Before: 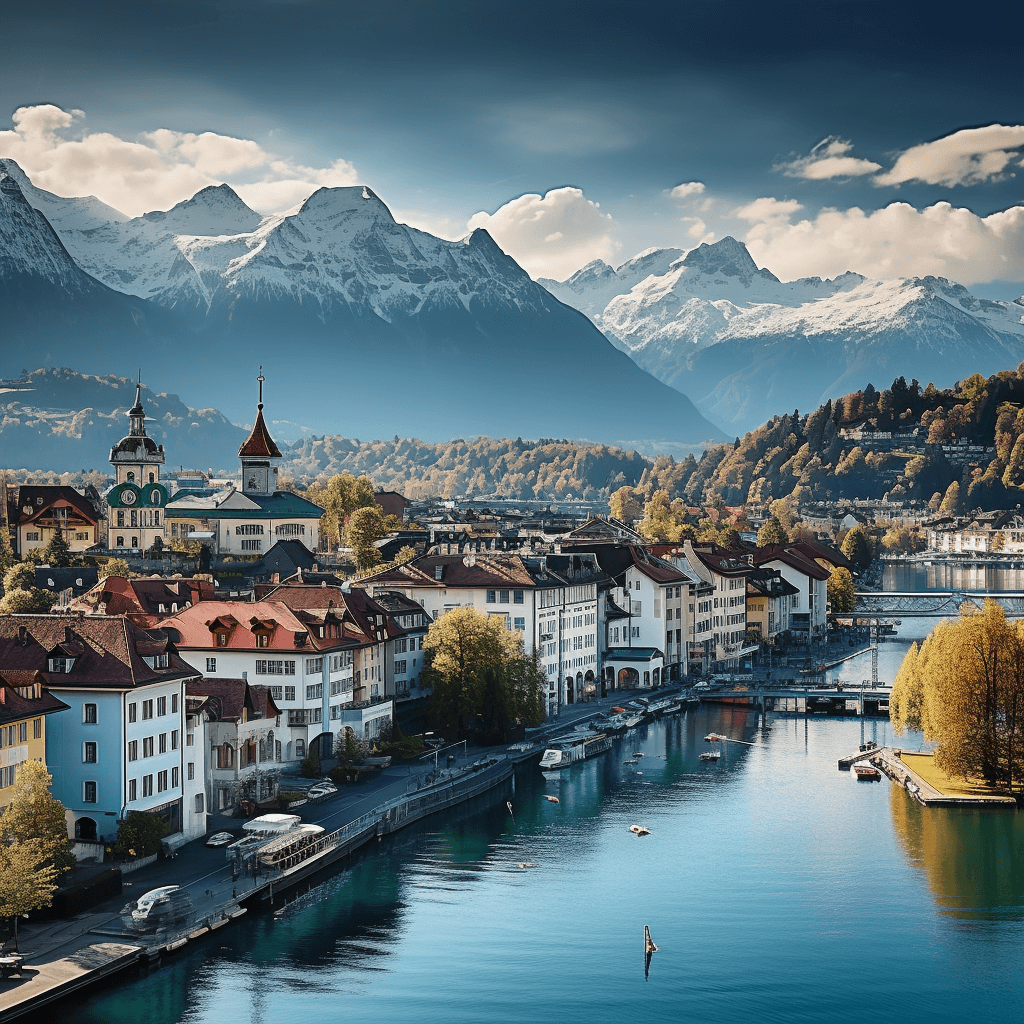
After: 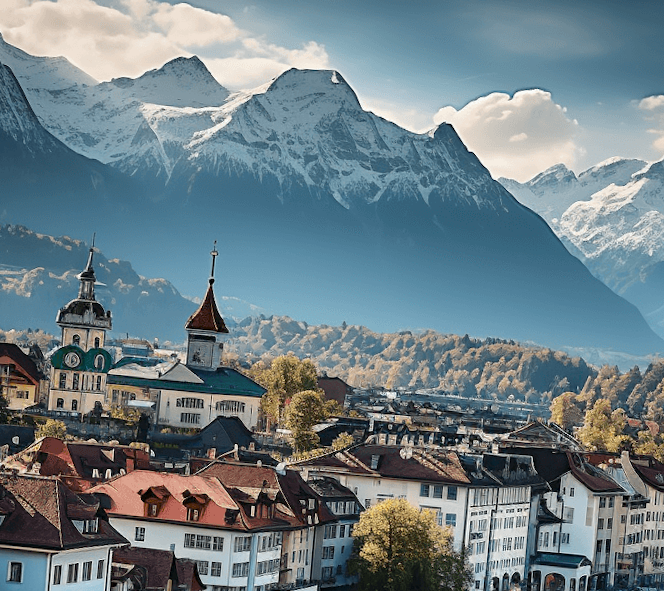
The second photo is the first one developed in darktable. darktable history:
contrast equalizer: octaves 7, y [[0.6 ×6], [0.55 ×6], [0 ×6], [0 ×6], [0 ×6]], mix 0.15
crop and rotate: angle -4.99°, left 2.122%, top 6.945%, right 27.566%, bottom 30.519%
